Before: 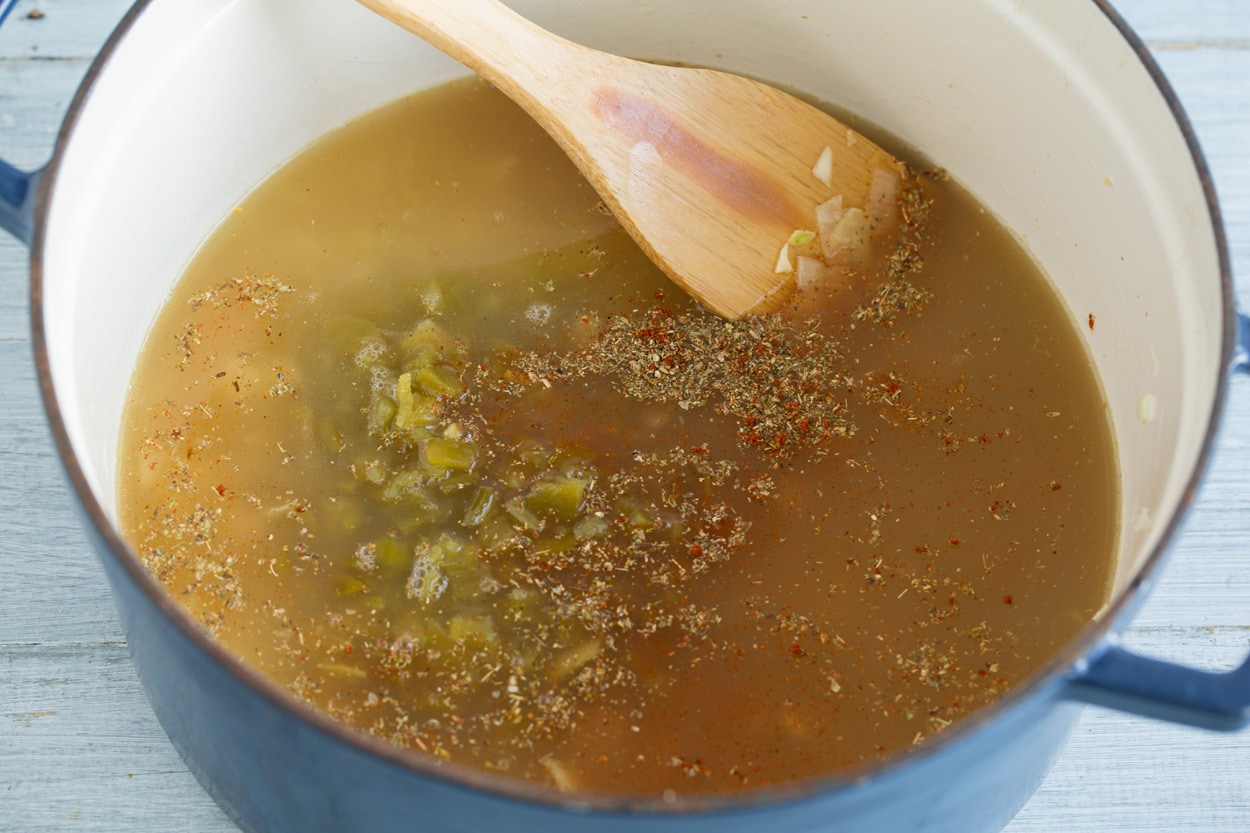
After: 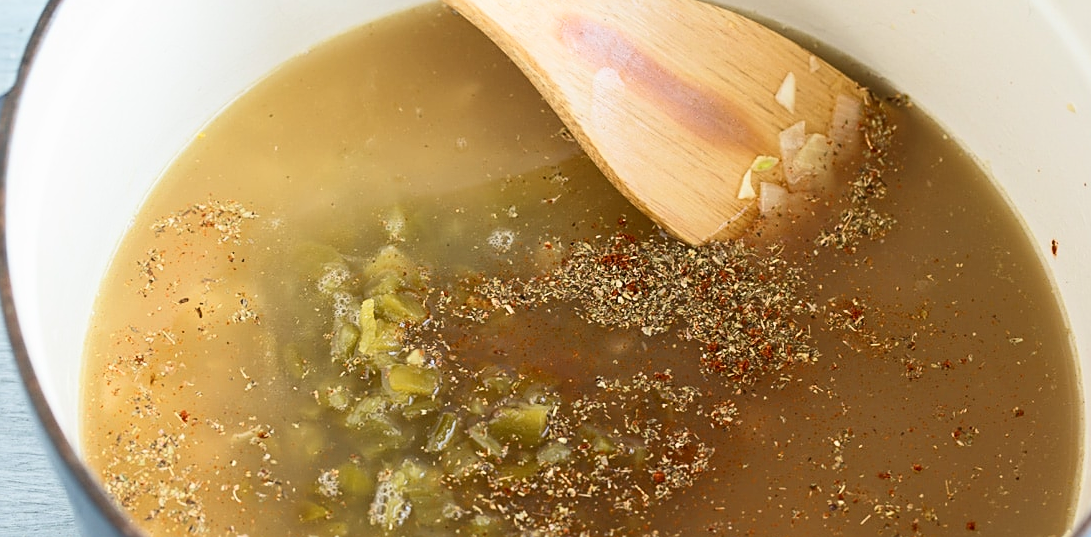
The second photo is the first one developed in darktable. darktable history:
contrast brightness saturation: contrast 0.24, brightness 0.09
crop: left 3.015%, top 8.969%, right 9.647%, bottom 26.457%
sharpen: on, module defaults
